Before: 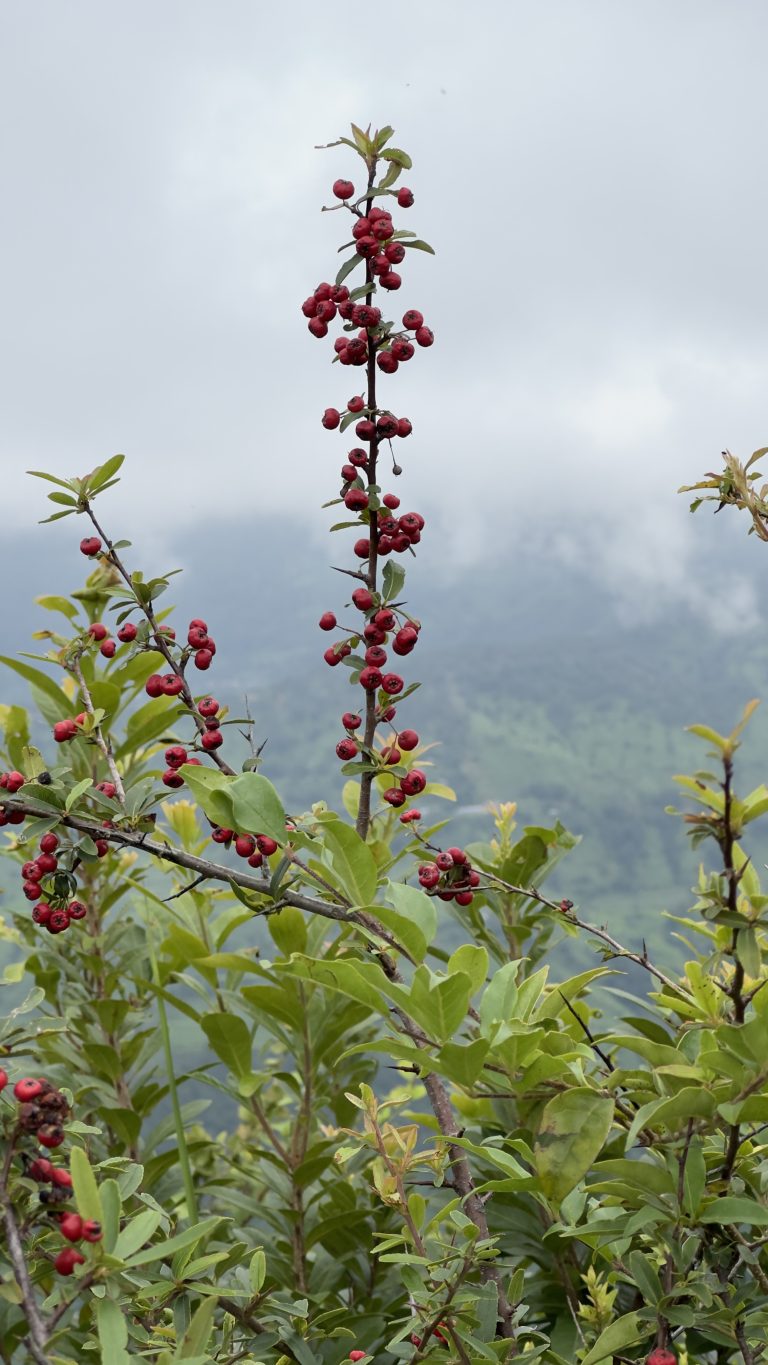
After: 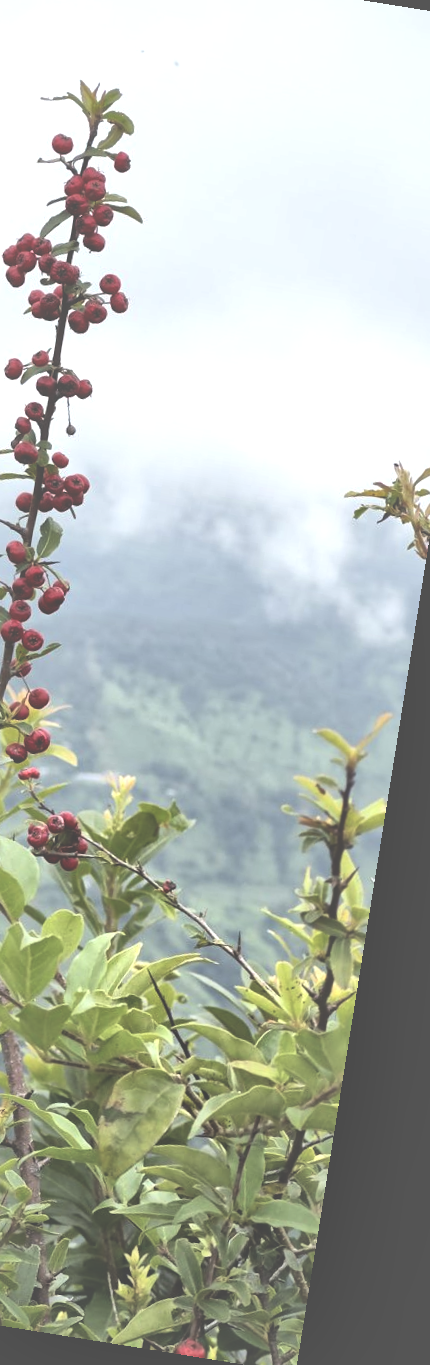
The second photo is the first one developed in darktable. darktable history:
rotate and perspective: rotation 9.12°, automatic cropping off
exposure: black level correction -0.071, exposure 0.5 EV, compensate highlight preservation false
crop: left 47.628%, top 6.643%, right 7.874%
local contrast: mode bilateral grid, contrast 20, coarseness 50, detail 171%, midtone range 0.2
